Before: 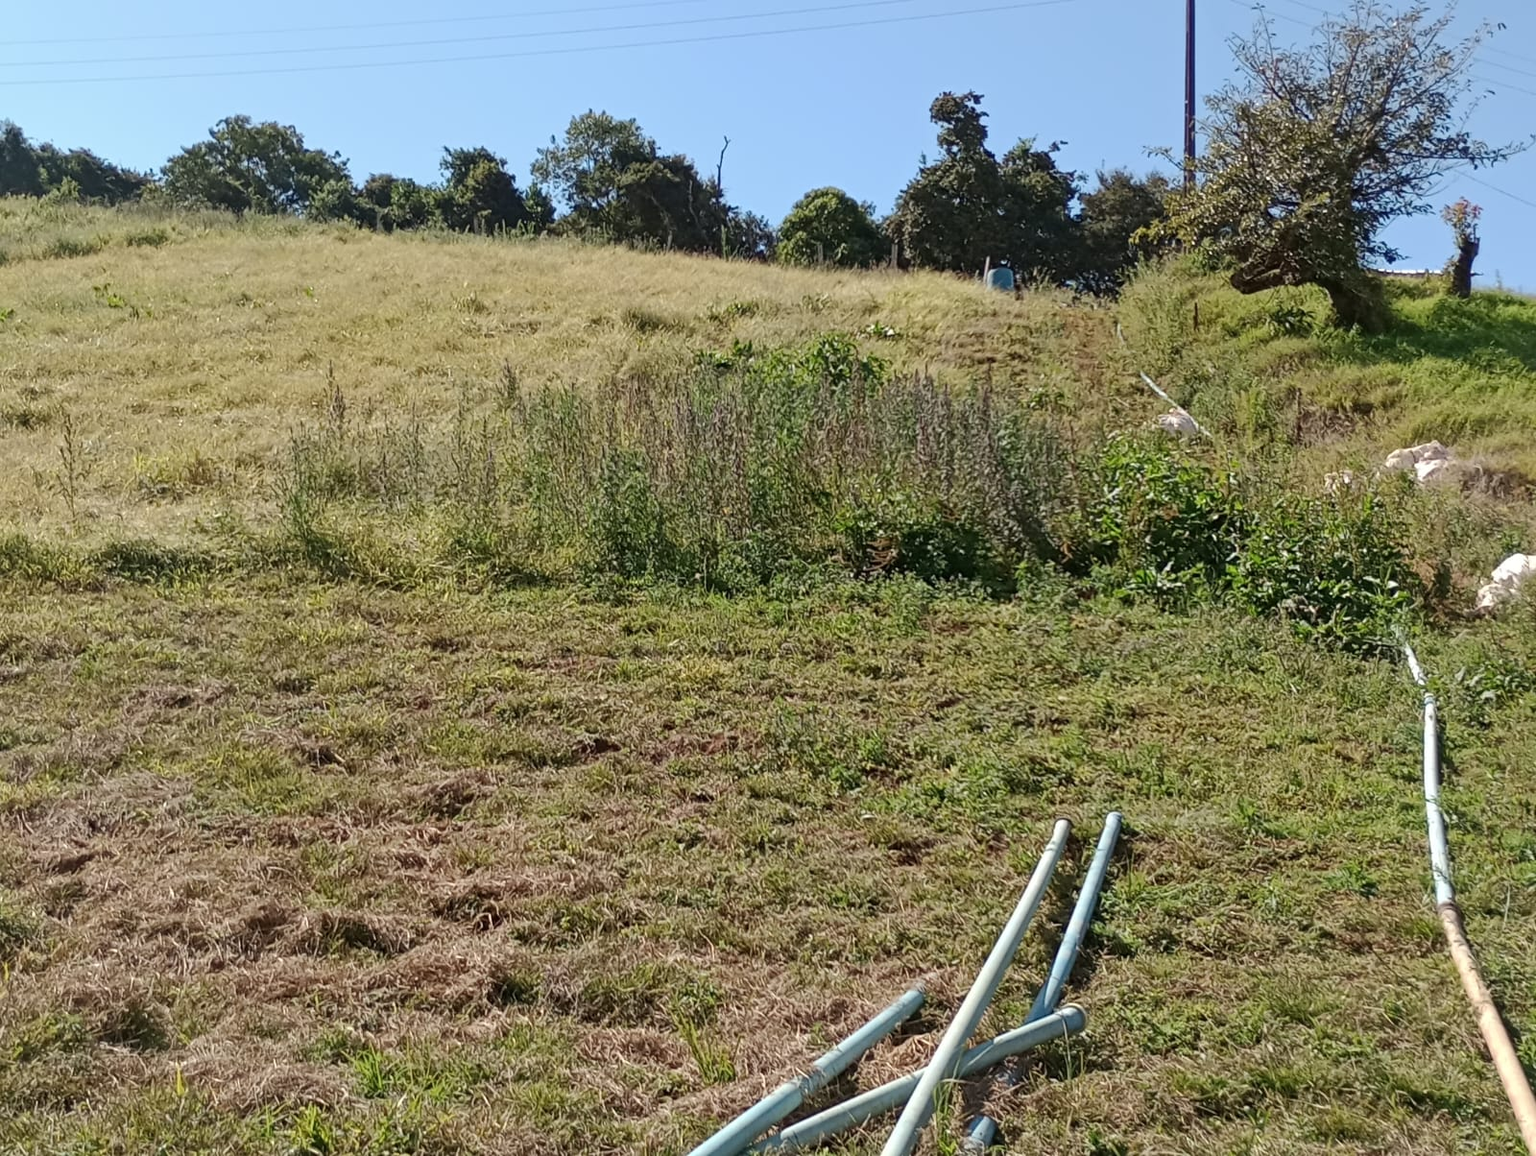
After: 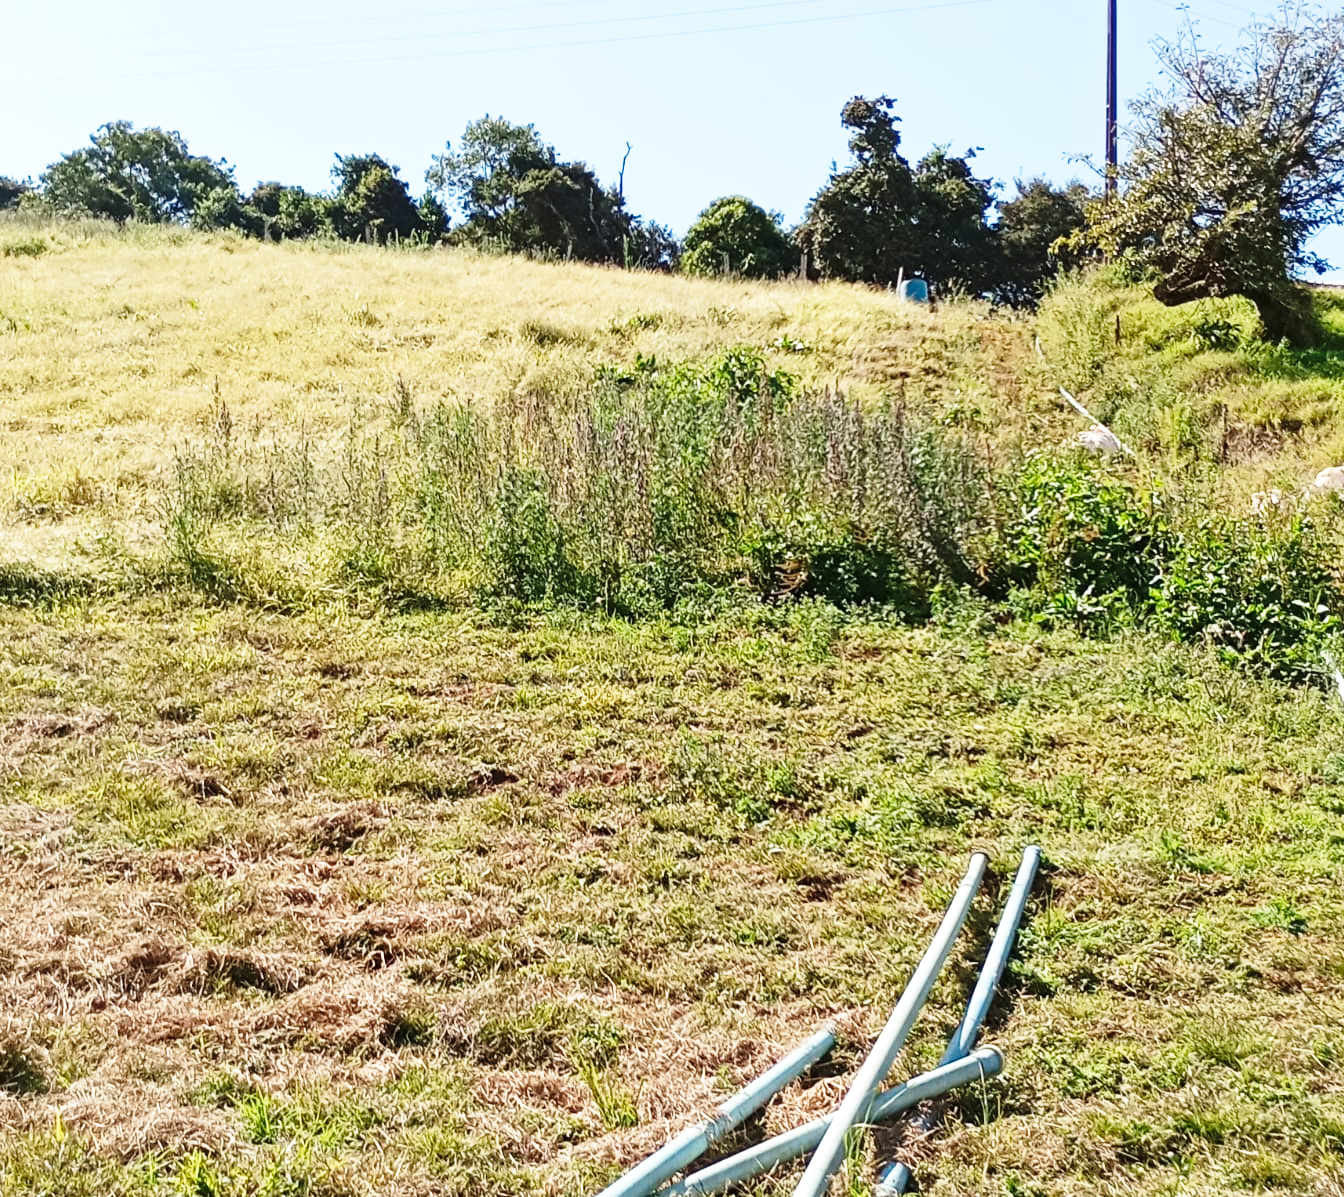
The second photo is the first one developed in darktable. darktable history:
crop: left 8.026%, right 7.374%
base curve: curves: ch0 [(0, 0) (0.026, 0.03) (0.109, 0.232) (0.351, 0.748) (0.669, 0.968) (1, 1)], preserve colors none
